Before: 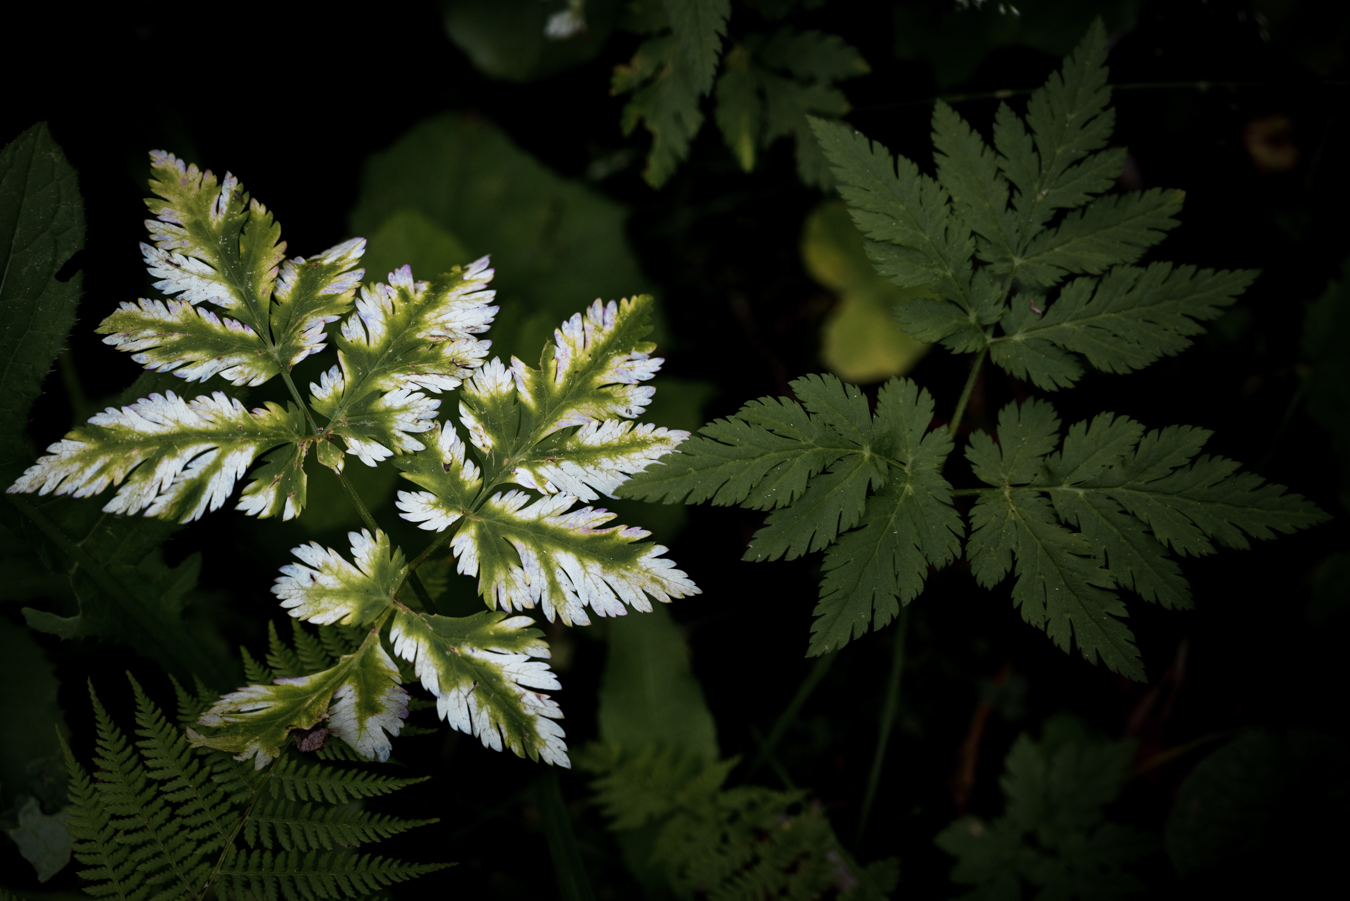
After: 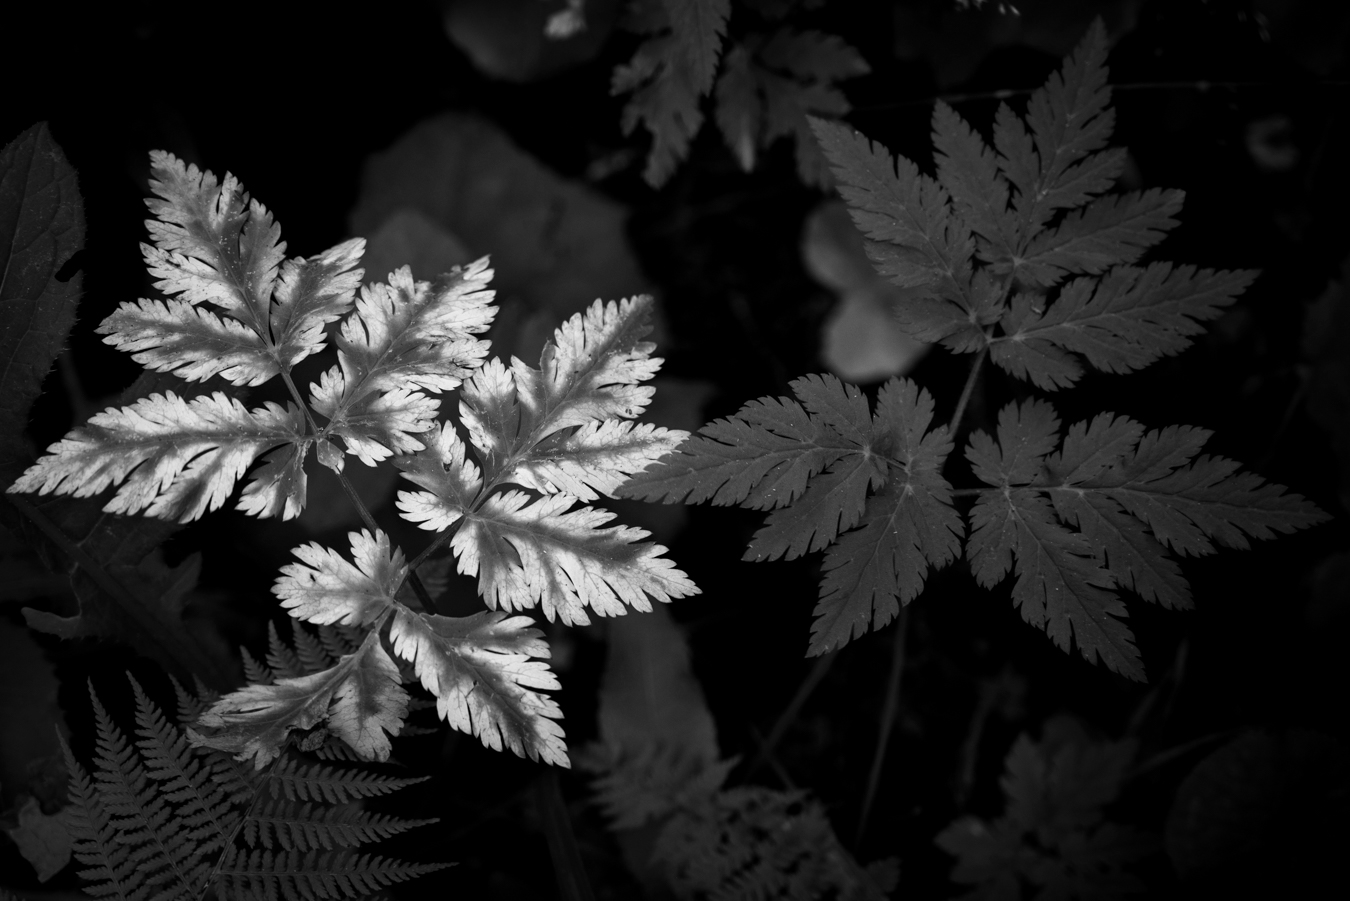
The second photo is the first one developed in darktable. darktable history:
shadows and highlights: shadows -10, white point adjustment 1.5, highlights 10
monochrome: on, module defaults
white balance: red 1, blue 1
tone equalizer: on, module defaults
